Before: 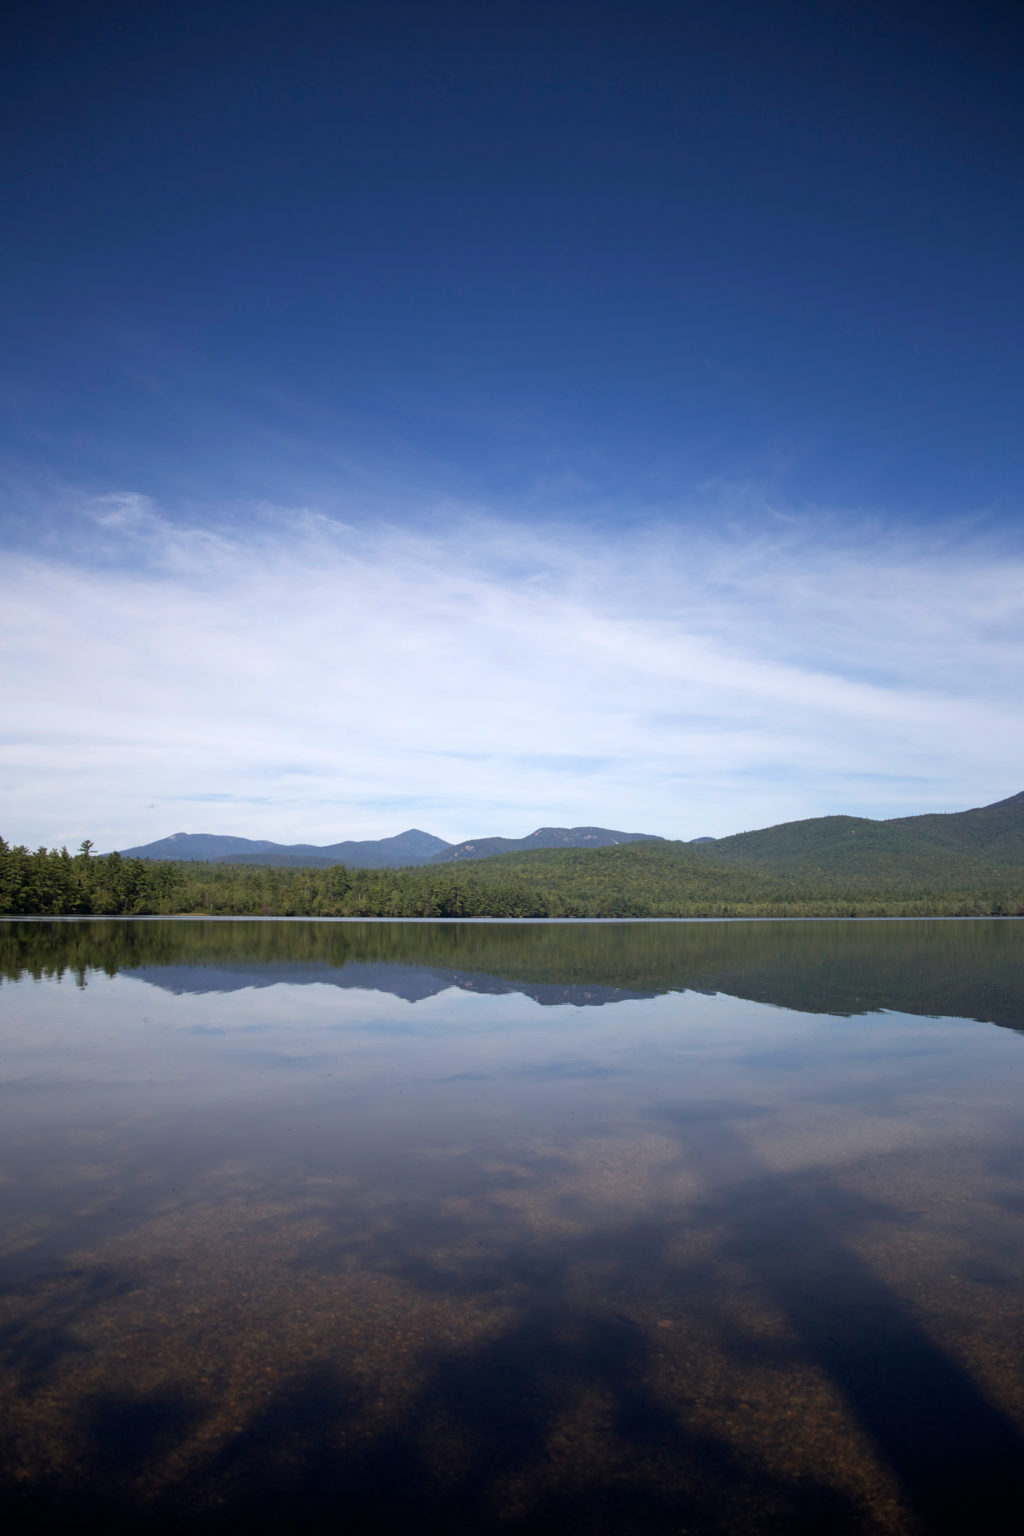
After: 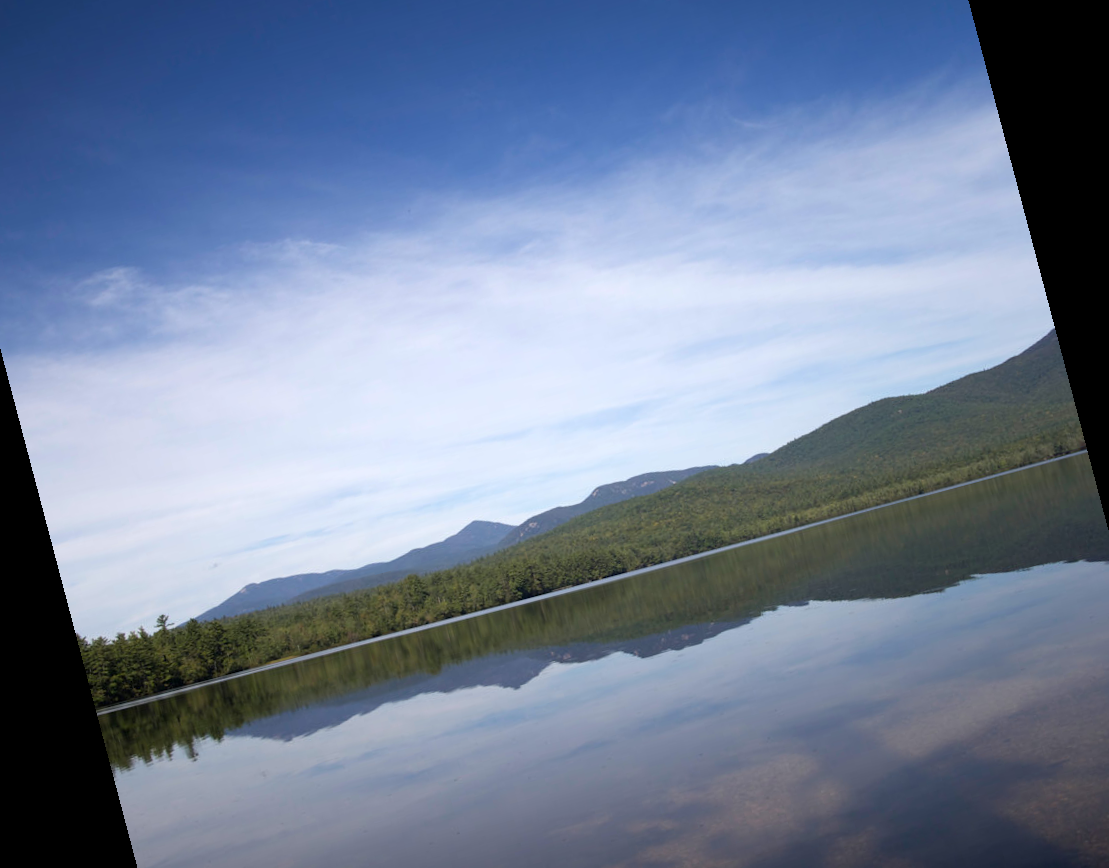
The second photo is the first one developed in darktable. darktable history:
exposure: compensate highlight preservation false
rotate and perspective: rotation -14.8°, crop left 0.1, crop right 0.903, crop top 0.25, crop bottom 0.748
